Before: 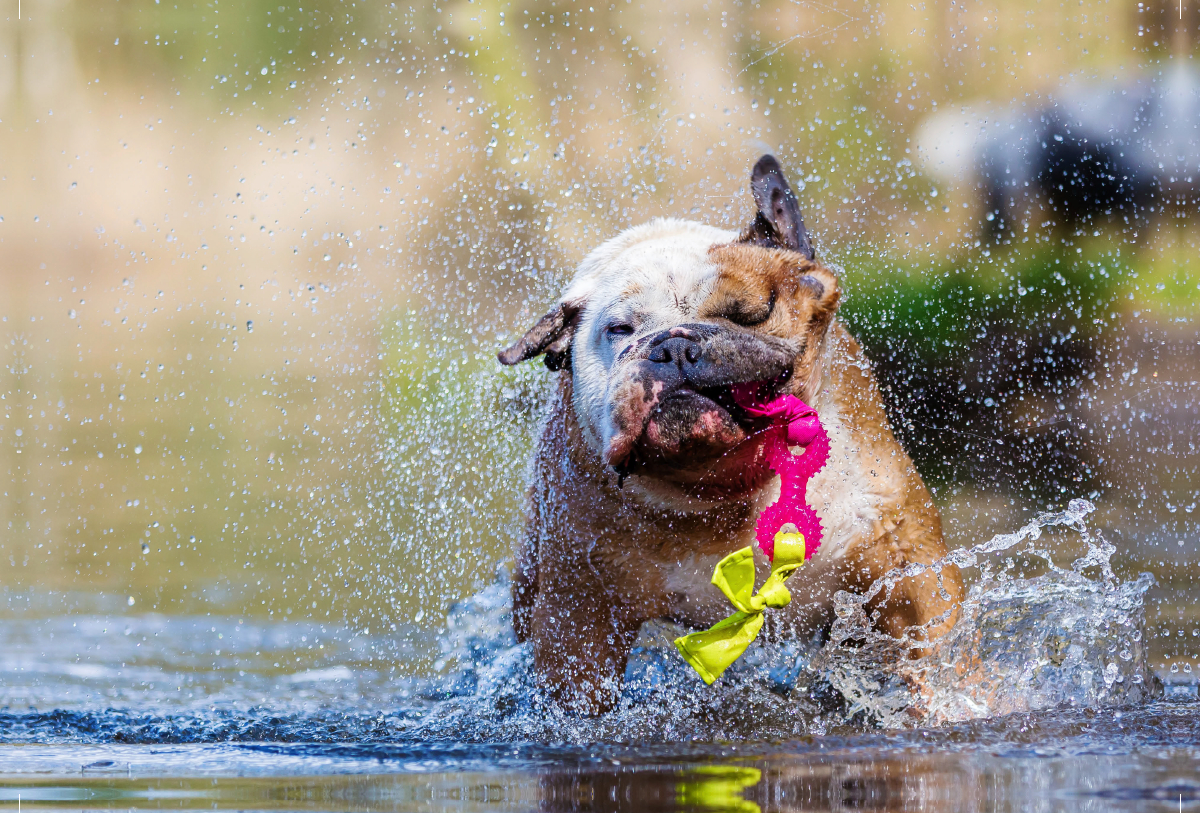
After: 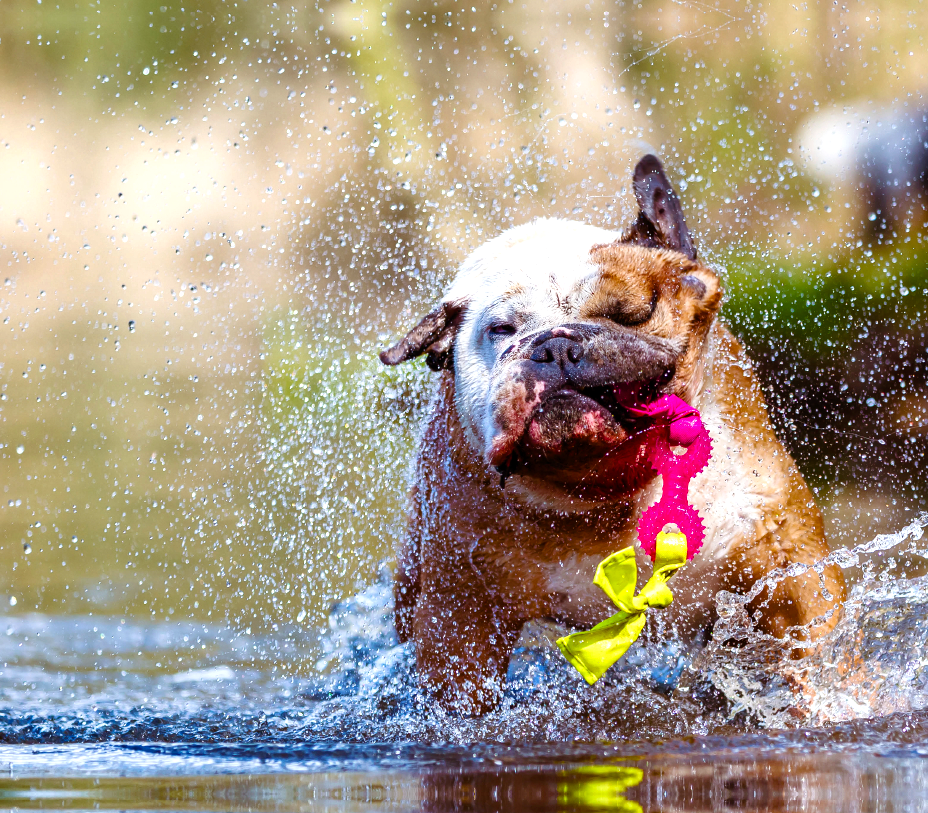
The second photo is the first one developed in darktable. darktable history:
crop: left 9.849%, right 12.797%
color balance rgb: shadows lift › chroma 9.568%, shadows lift › hue 44.2°, perceptual saturation grading › global saturation 20.591%, perceptual saturation grading › highlights -19.847%, perceptual saturation grading › shadows 29.459%, perceptual brilliance grading › highlights 11.449%
shadows and highlights: white point adjustment 1.09, highlights color adjustment 0.502%, soften with gaussian
